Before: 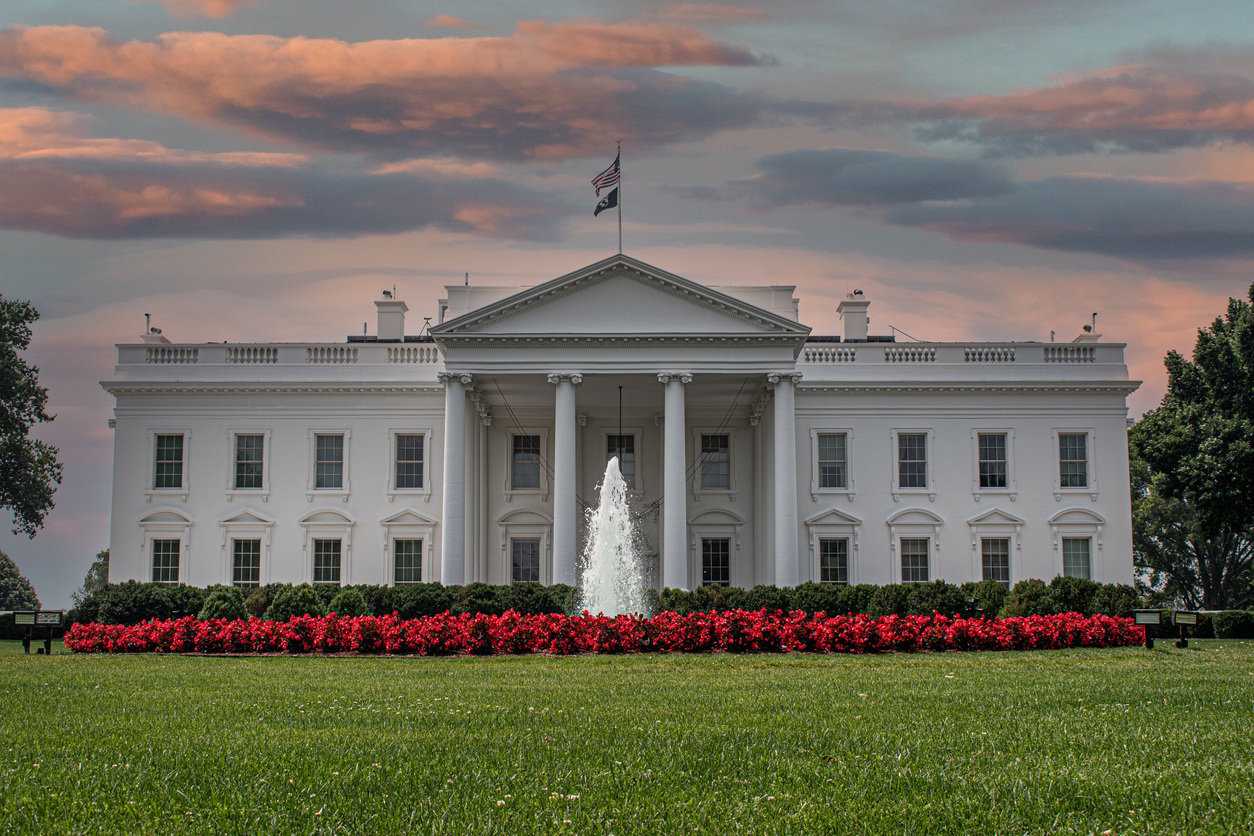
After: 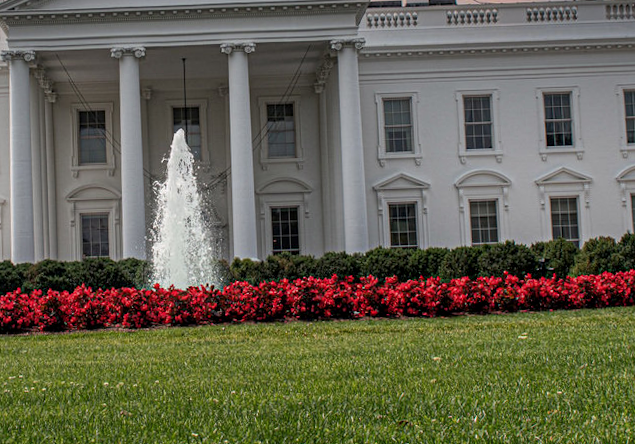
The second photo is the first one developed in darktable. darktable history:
rotate and perspective: rotation -2°, crop left 0.022, crop right 0.978, crop top 0.049, crop bottom 0.951
crop: left 34.479%, top 38.822%, right 13.718%, bottom 5.172%
local contrast: highlights 100%, shadows 100%, detail 120%, midtone range 0.2
